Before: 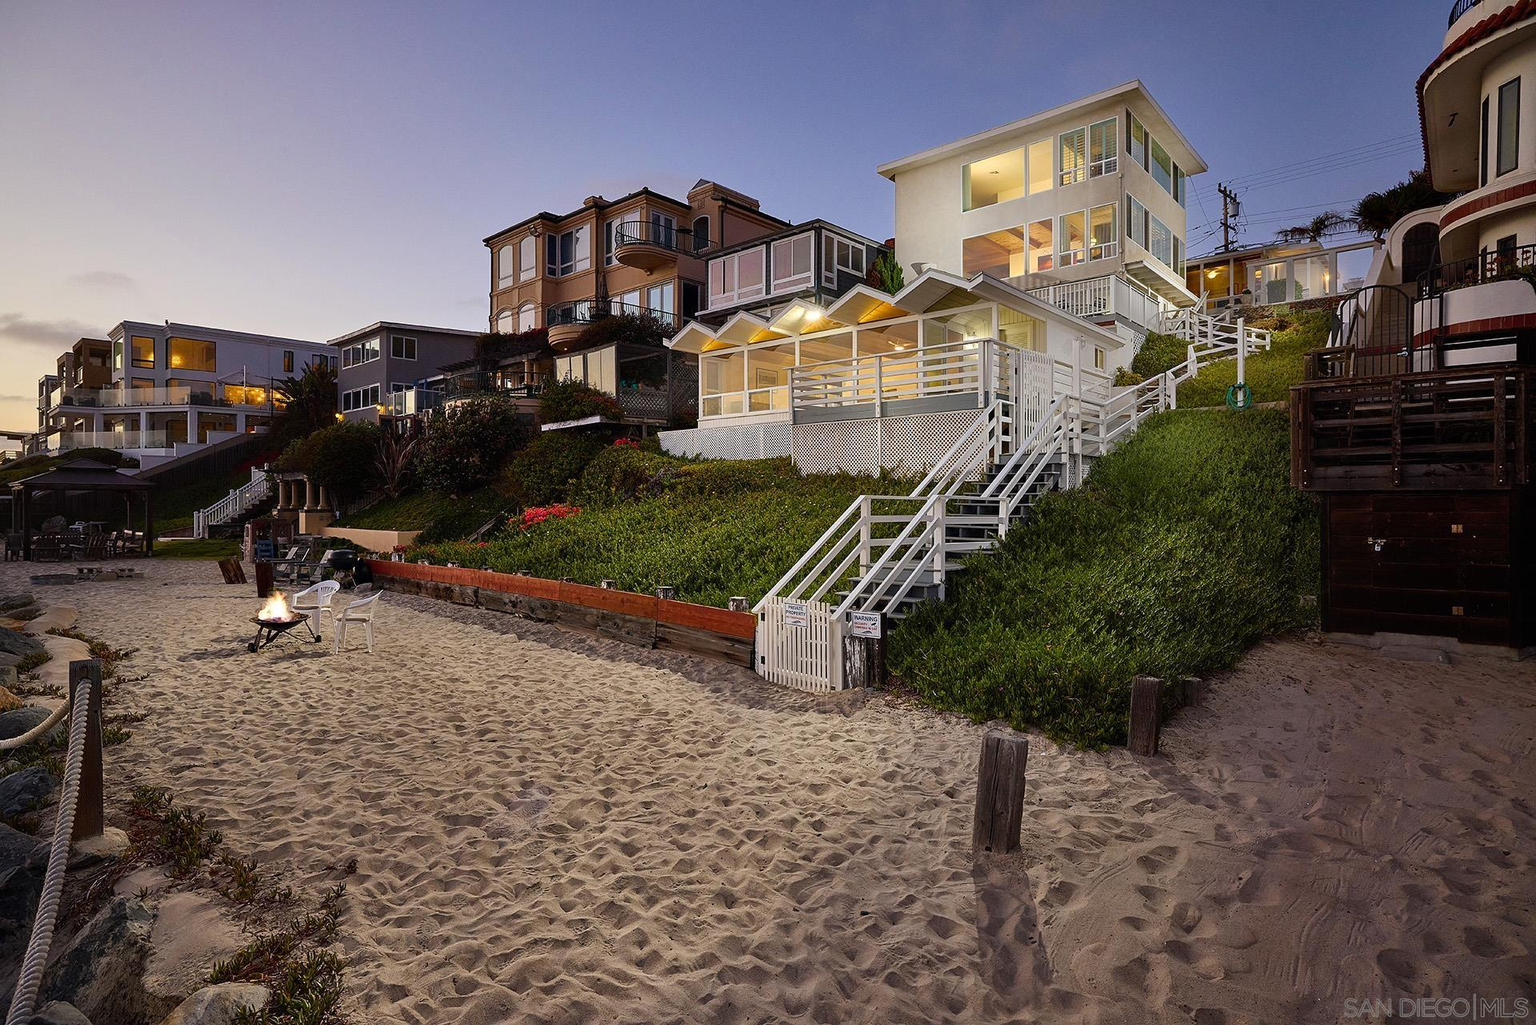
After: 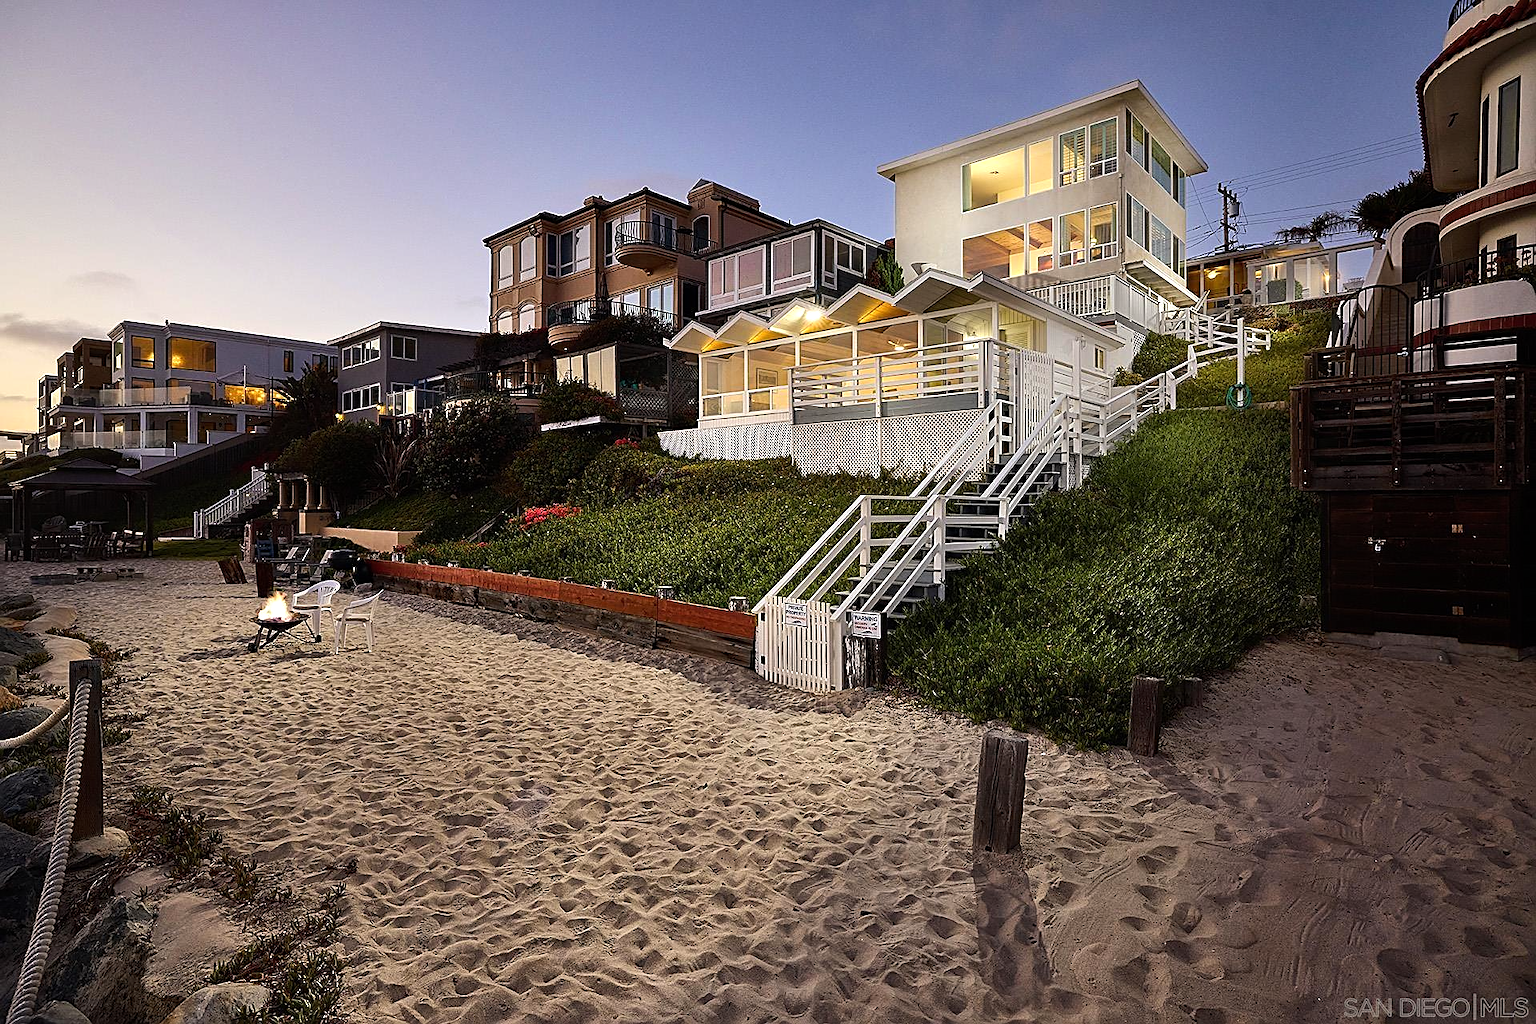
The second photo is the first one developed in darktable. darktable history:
tone equalizer: -8 EV -0.417 EV, -7 EV -0.389 EV, -6 EV -0.333 EV, -5 EV -0.222 EV, -3 EV 0.222 EV, -2 EV 0.333 EV, -1 EV 0.389 EV, +0 EV 0.417 EV, edges refinement/feathering 500, mask exposure compensation -1.57 EV, preserve details no
sharpen: on, module defaults
white balance: red 1.009, blue 0.985
